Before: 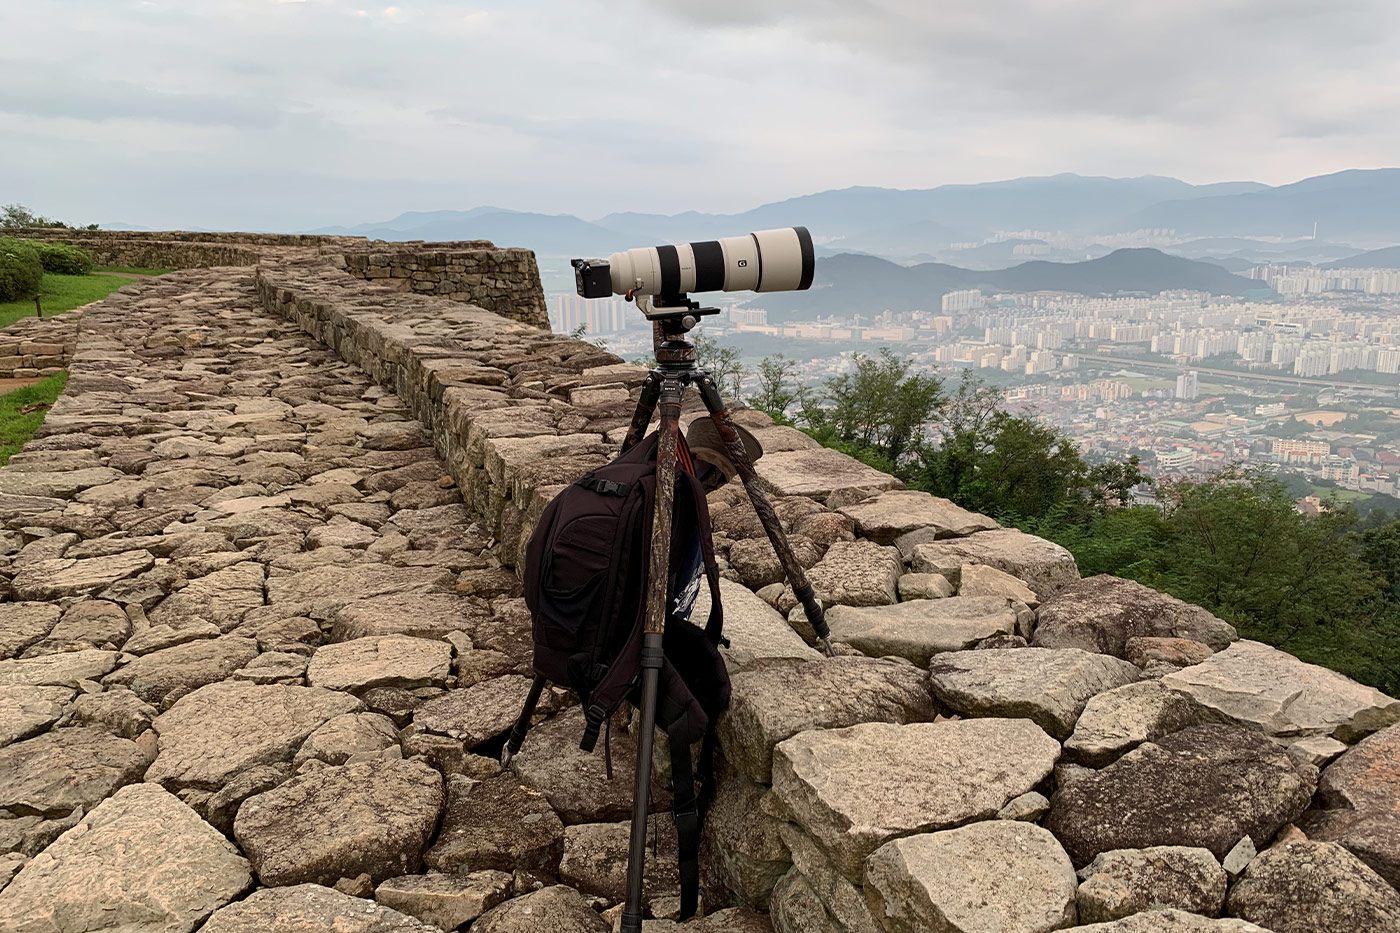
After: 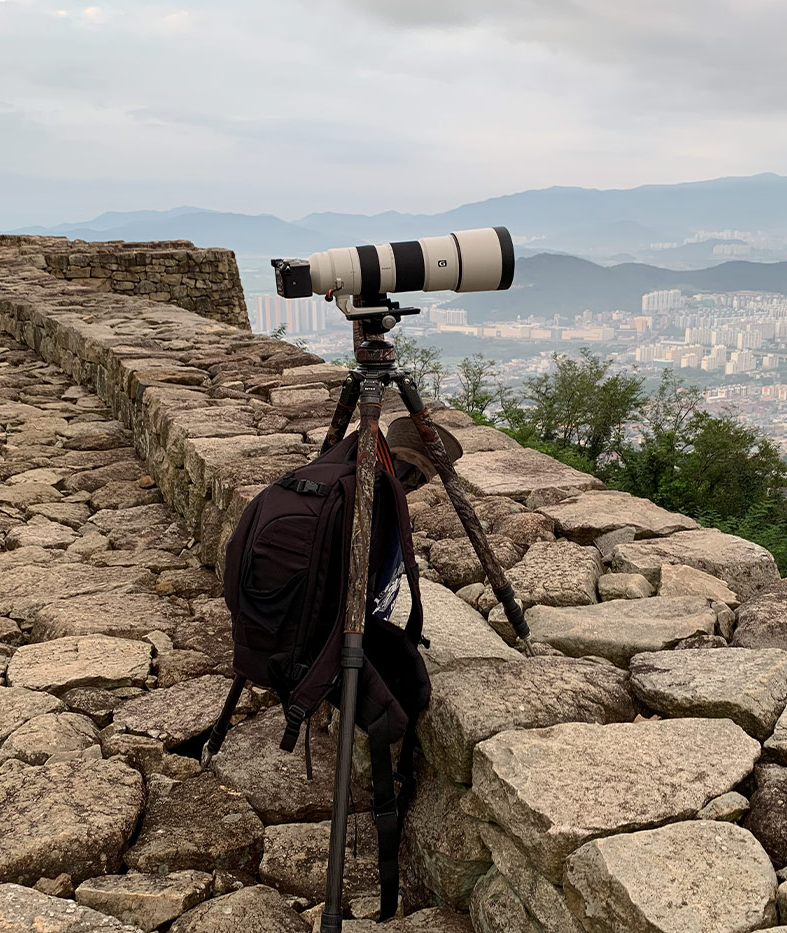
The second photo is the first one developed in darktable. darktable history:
crop: left 21.496%, right 22.254%
tone equalizer: on, module defaults
